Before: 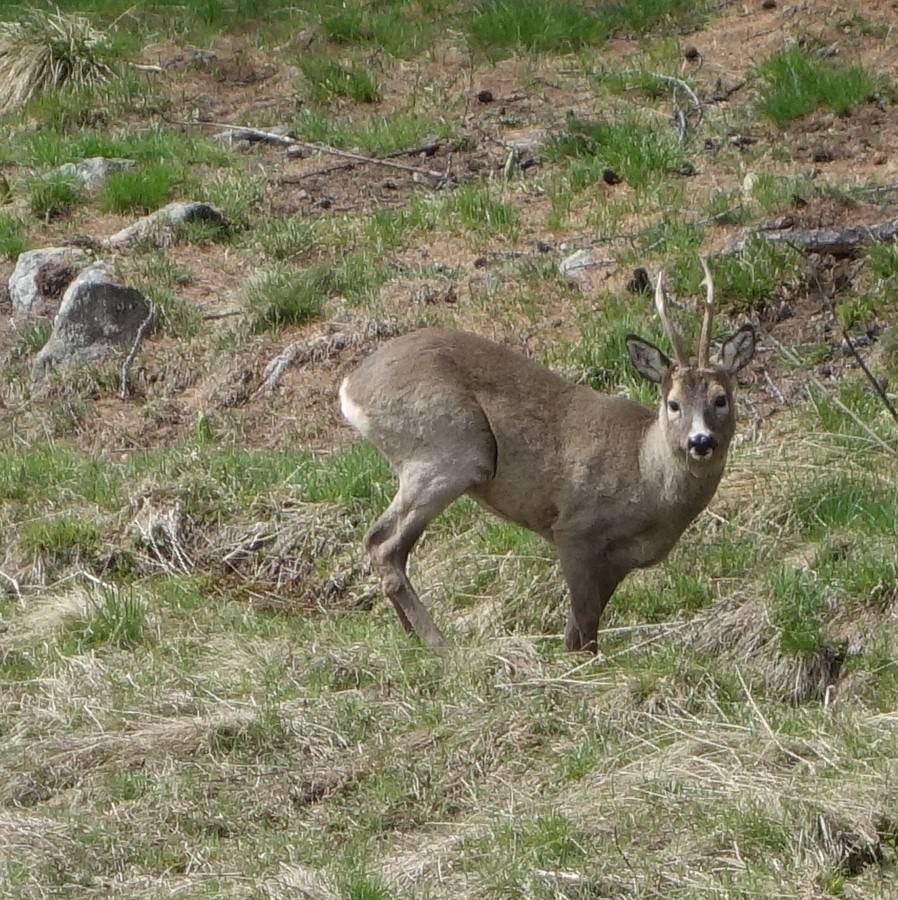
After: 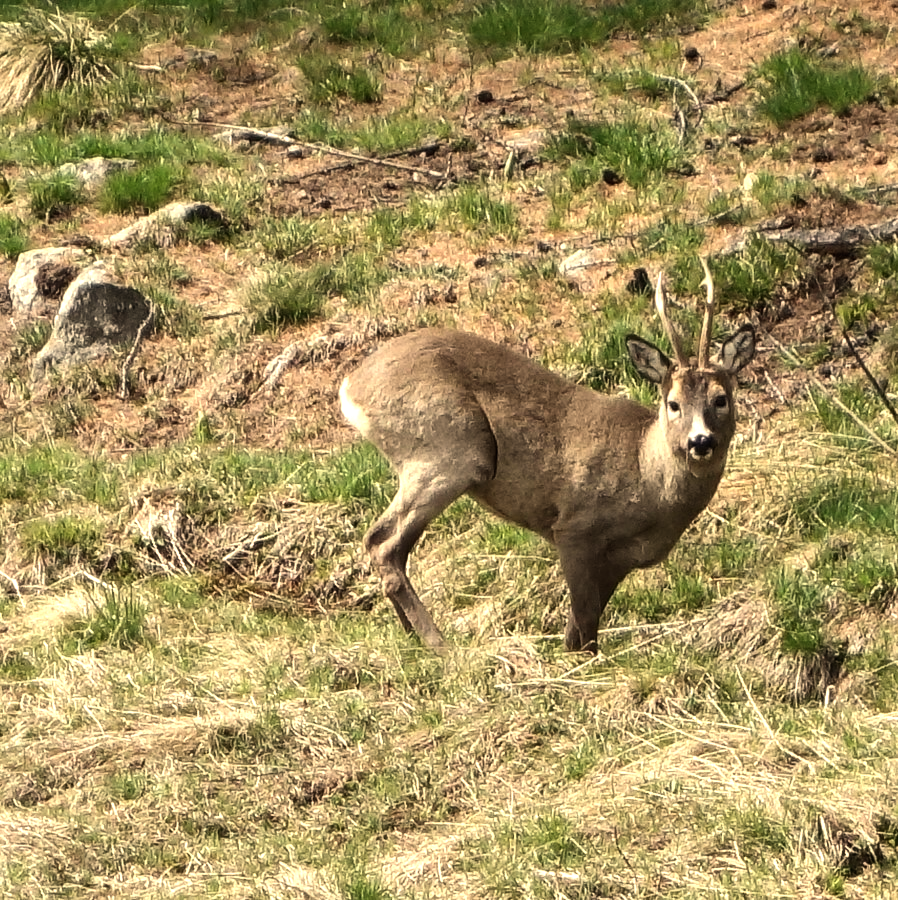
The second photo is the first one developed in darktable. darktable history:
white balance: red 1.123, blue 0.83
tone equalizer: -8 EV -1.08 EV, -7 EV -1.01 EV, -6 EV -0.867 EV, -5 EV -0.578 EV, -3 EV 0.578 EV, -2 EV 0.867 EV, -1 EV 1.01 EV, +0 EV 1.08 EV, edges refinement/feathering 500, mask exposure compensation -1.57 EV, preserve details no
